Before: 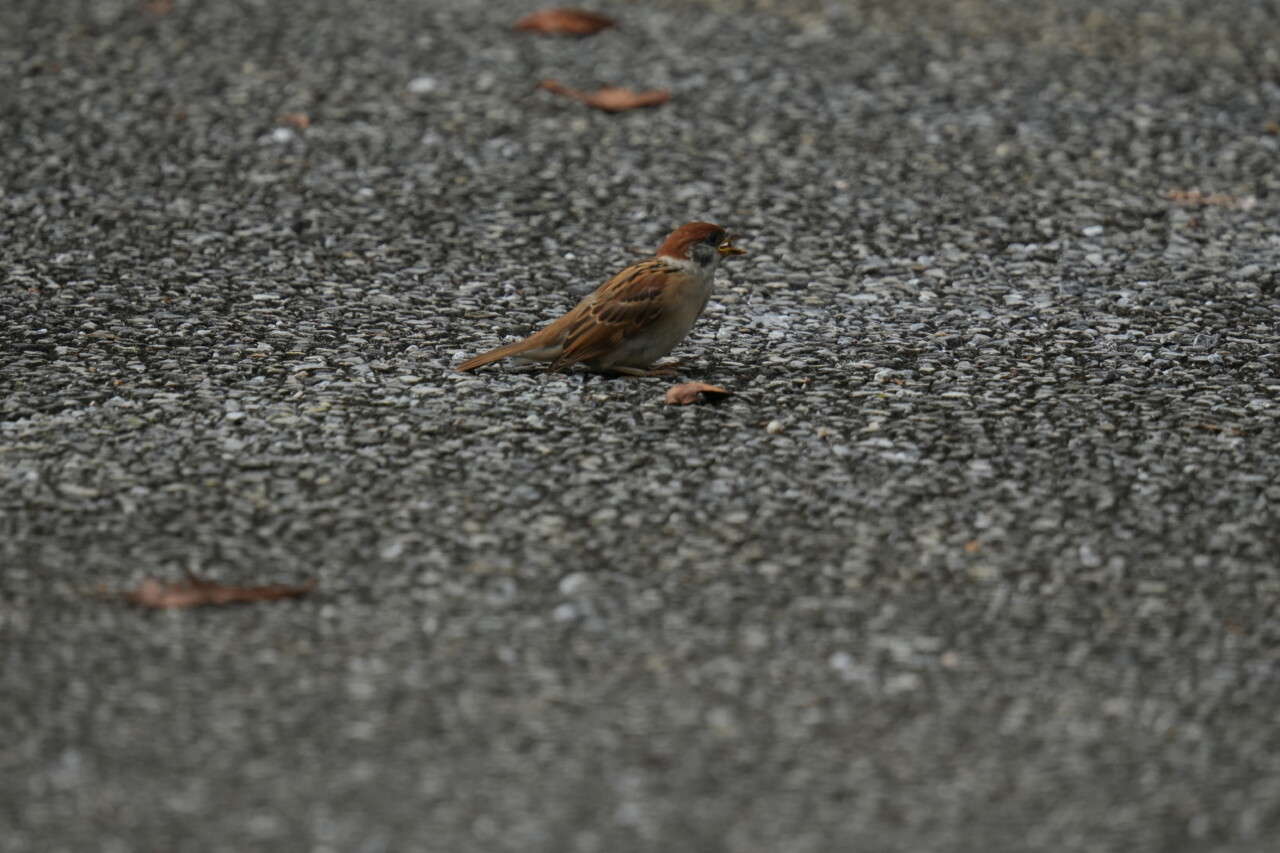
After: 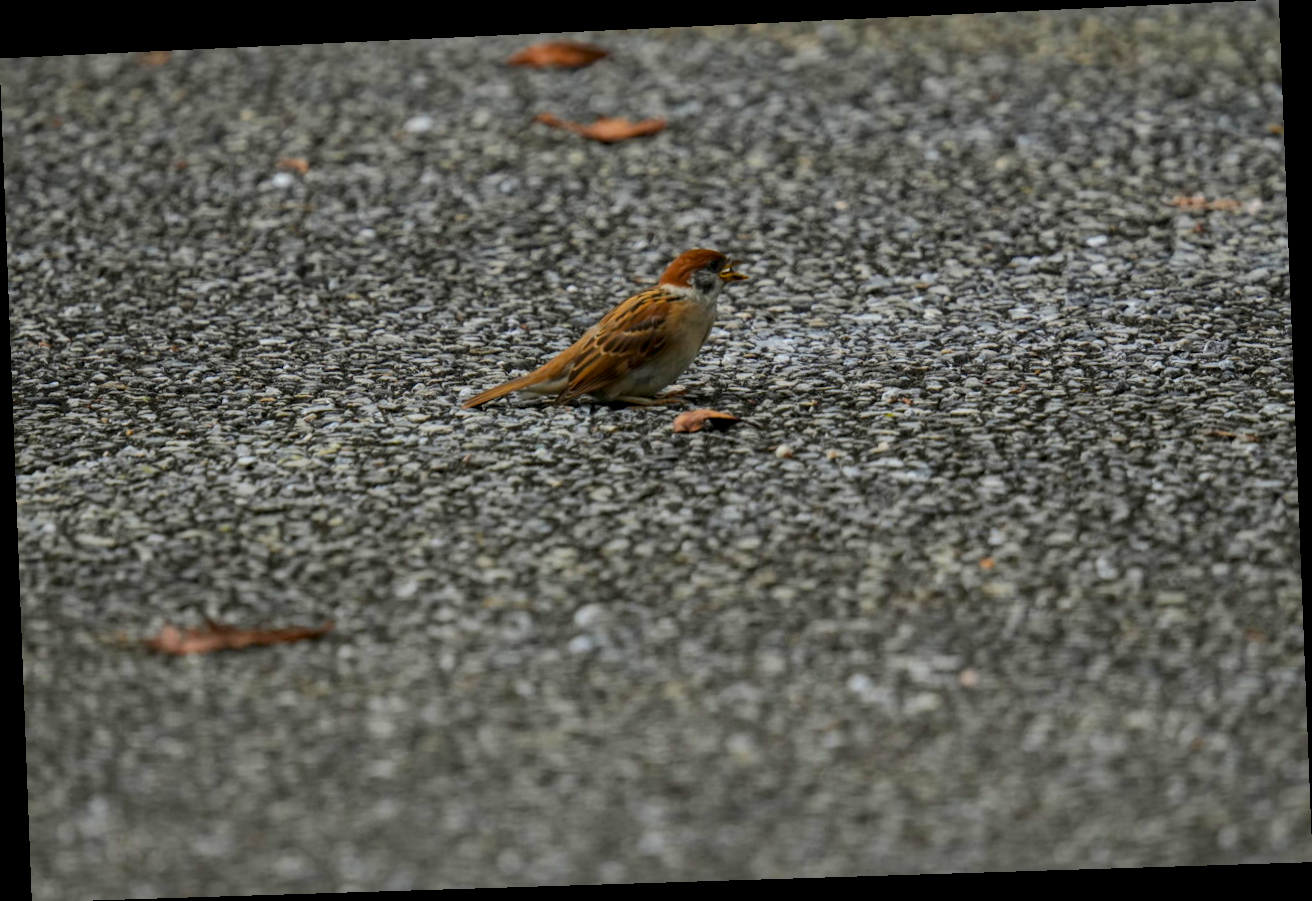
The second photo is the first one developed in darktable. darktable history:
color balance rgb: perceptual saturation grading › global saturation 25%, perceptual brilliance grading › mid-tones 10%, perceptual brilliance grading › shadows 15%, global vibrance 20%
local contrast: on, module defaults
haze removal: strength 0.1, compatibility mode true, adaptive false
rotate and perspective: rotation -2.22°, lens shift (horizontal) -0.022, automatic cropping off
